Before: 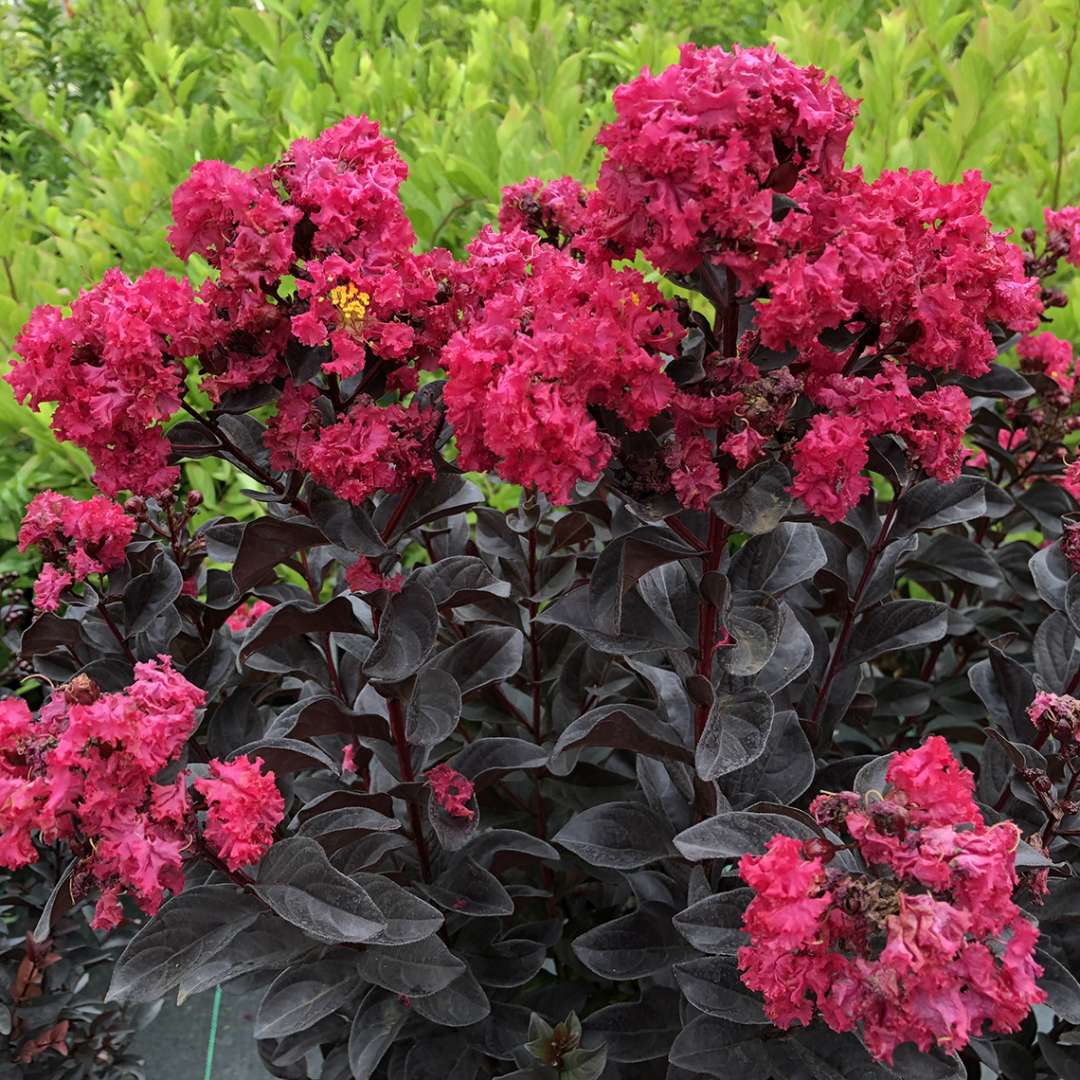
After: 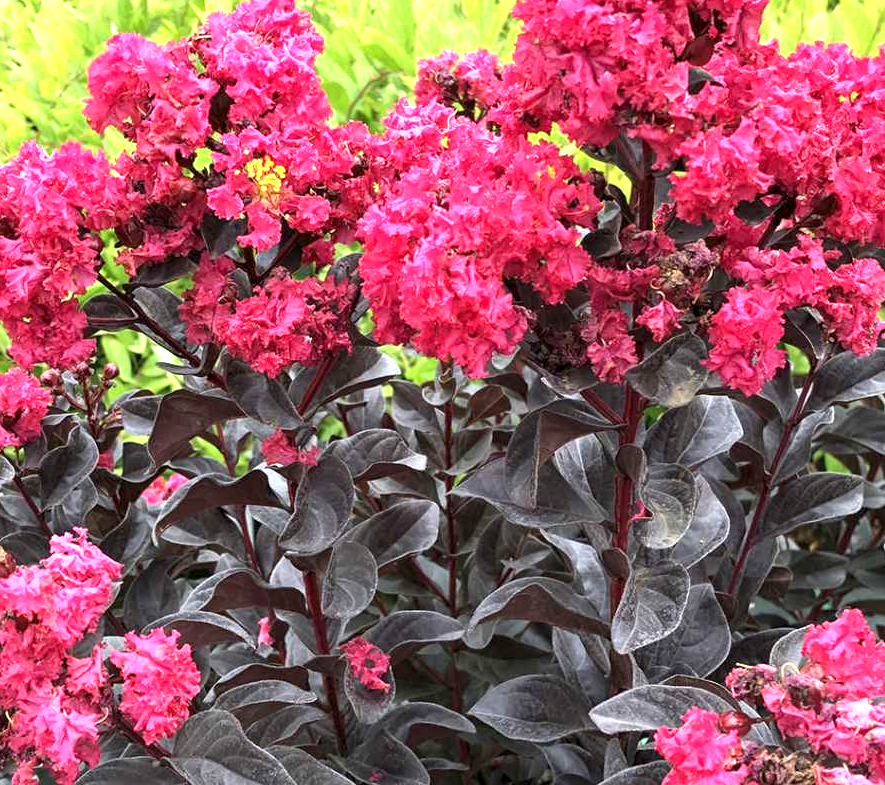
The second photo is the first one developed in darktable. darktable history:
exposure: black level correction 0, exposure 1.45 EV, compensate exposure bias true, compensate highlight preservation false
local contrast: highlights 100%, shadows 100%, detail 120%, midtone range 0.2
crop: left 7.856%, top 11.836%, right 10.12%, bottom 15.387%
